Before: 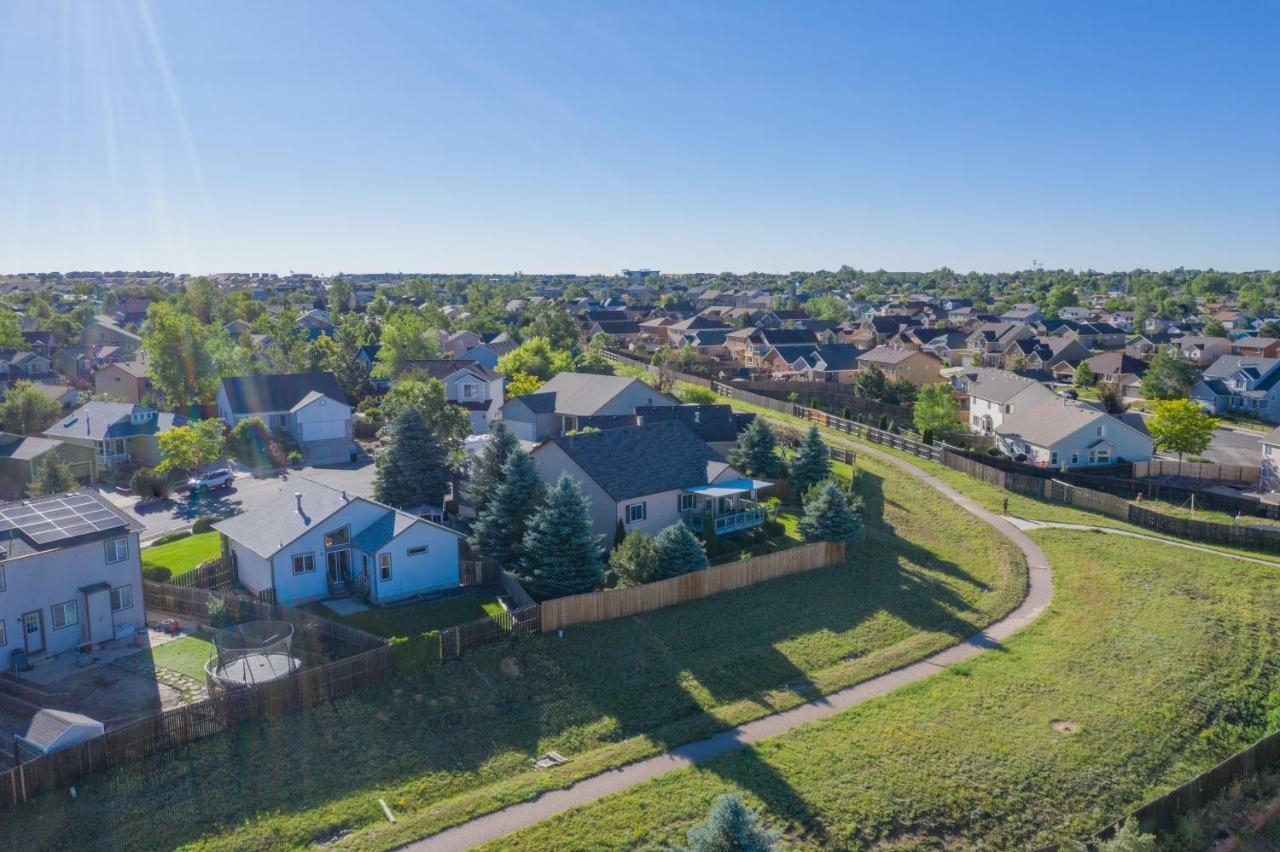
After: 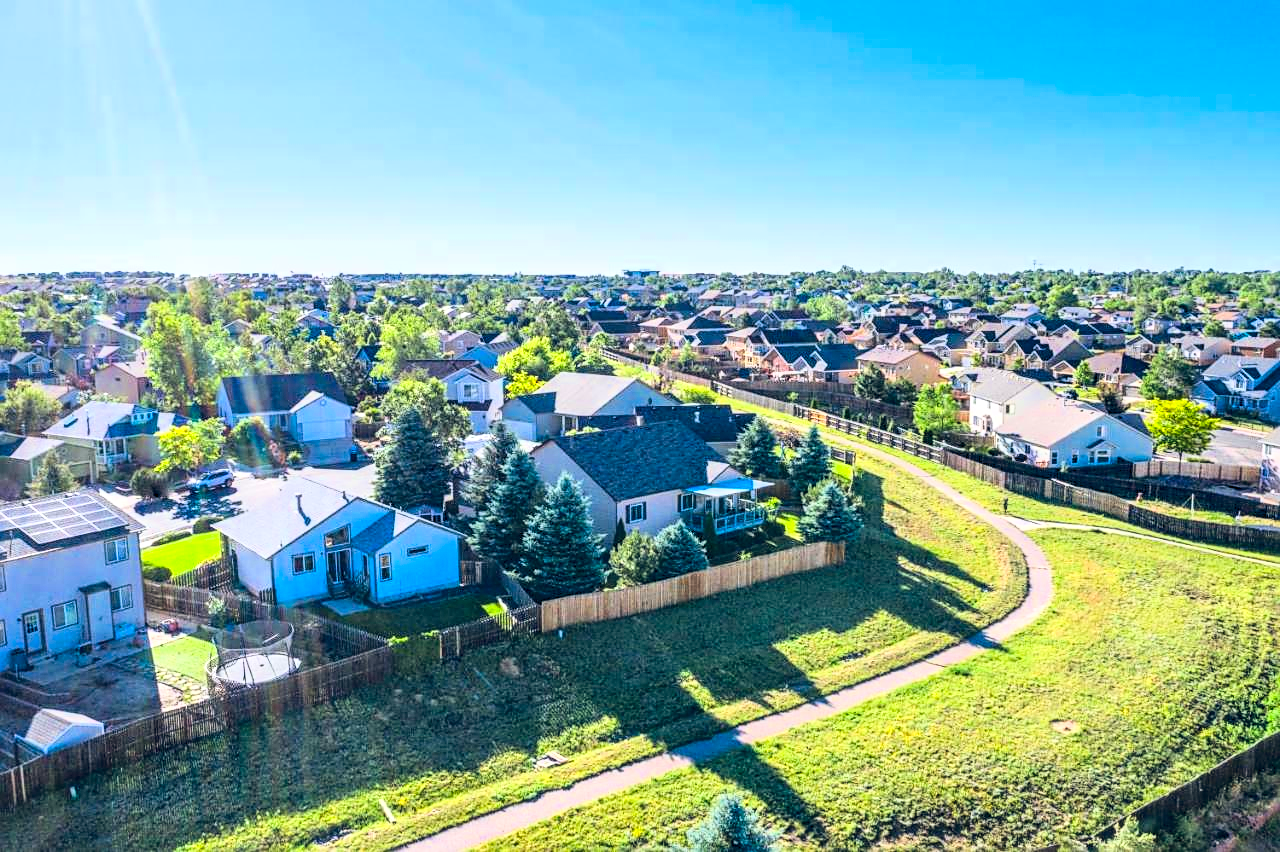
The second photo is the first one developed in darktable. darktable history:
base curve "Nikon D750": curves: ch0 [(0, 0) (0.018, 0.026) (0.143, 0.37) (0.33, 0.731) (0.458, 0.853) (0.735, 0.965) (0.905, 0.986) (1, 1)]
local contrast: on, module defaults
contrast equalizer: octaves 7, y [[0.6 ×6], [0.55 ×6], [0 ×6], [0 ×6], [0 ×6]], mix 0.35
sharpen: on, module defaults
color zones: curves: ch0 [(0, 0.613) (0.01, 0.613) (0.245, 0.448) (0.498, 0.529) (0.642, 0.665) (0.879, 0.777) (0.99, 0.613)]; ch1 [(0, 0) (0.143, 0) (0.286, 0) (0.429, 0) (0.571, 0) (0.714, 0) (0.857, 0)], mix -131.09%
color balance rgb: shadows lift › chroma 3.88%, shadows lift › hue 88.52°, power › hue 214.65°, global offset › chroma 0.1%, global offset › hue 252.4°, contrast 4.45%
lens correction: scale 1, crop 1, focal 50, aperture 2.5, distance 3.55, camera "Nikon D750", lens "Nikon AF Nikkor 50mm f/1.8D"
